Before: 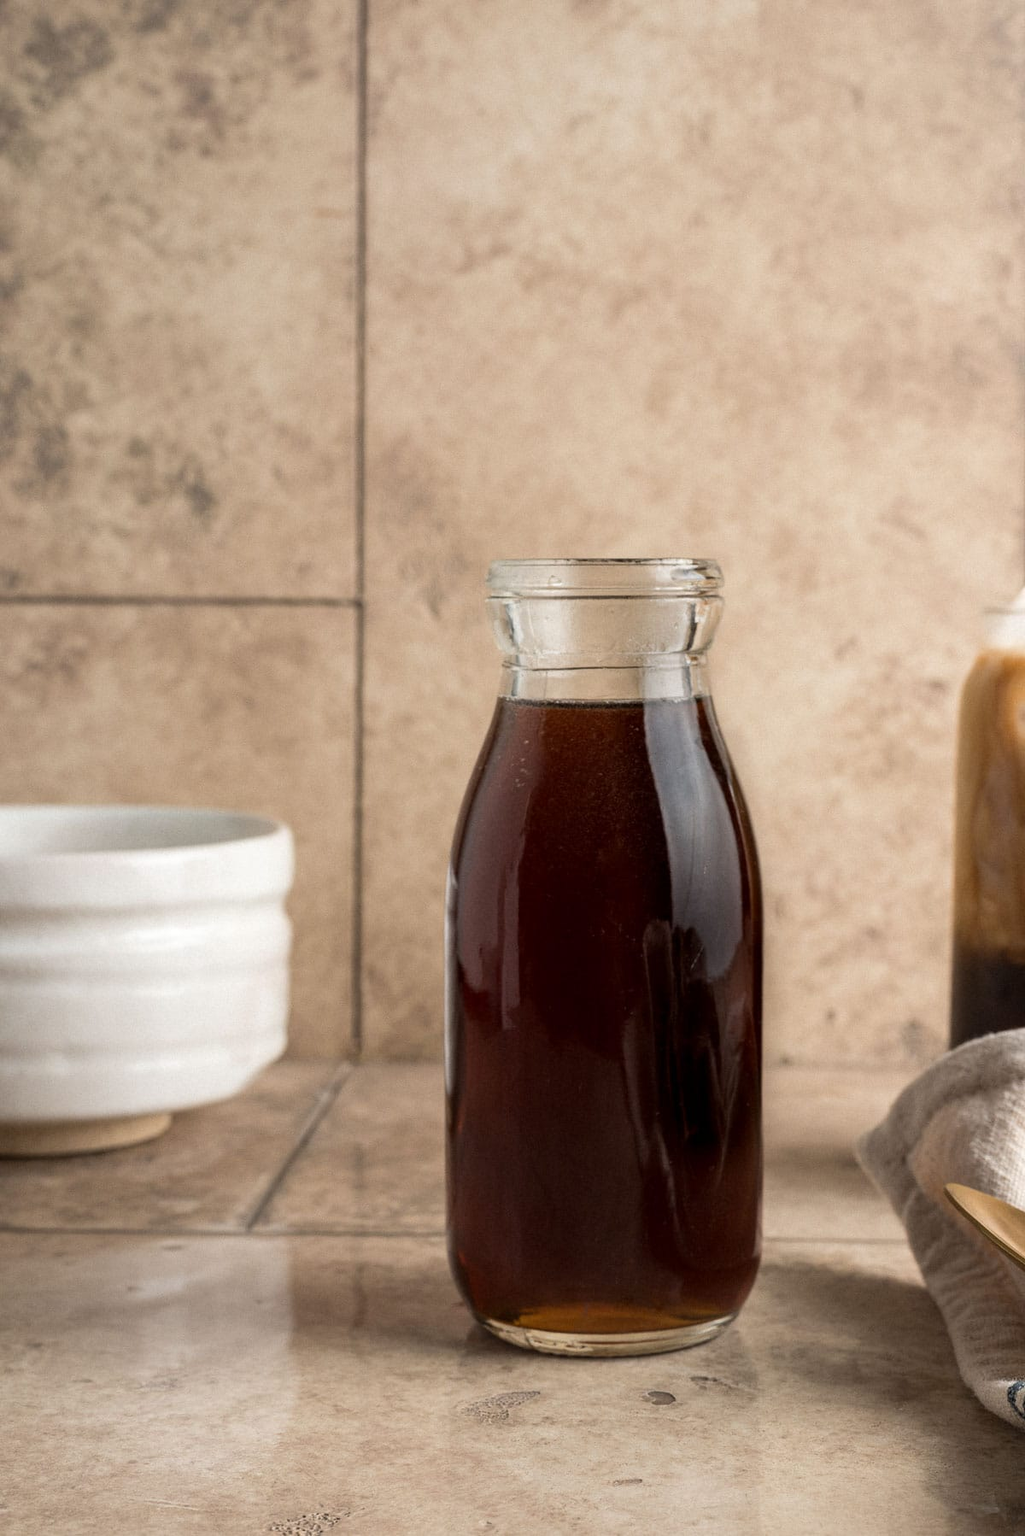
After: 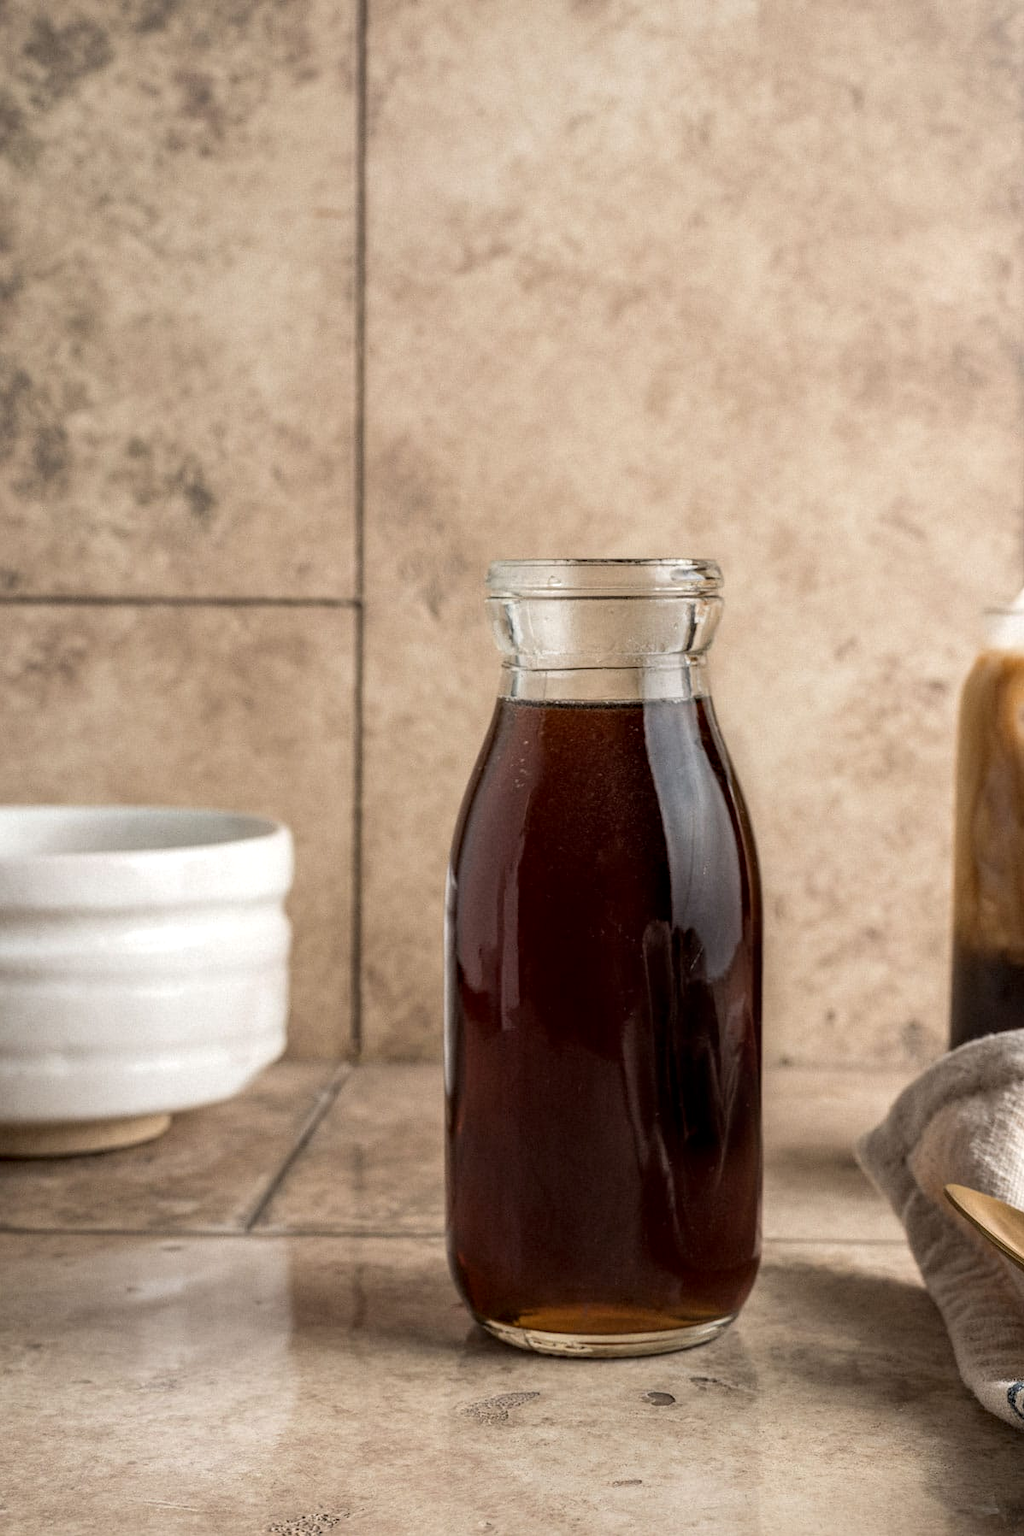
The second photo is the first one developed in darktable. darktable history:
white balance: emerald 1
crop and rotate: left 0.126%
local contrast: detail 130%
